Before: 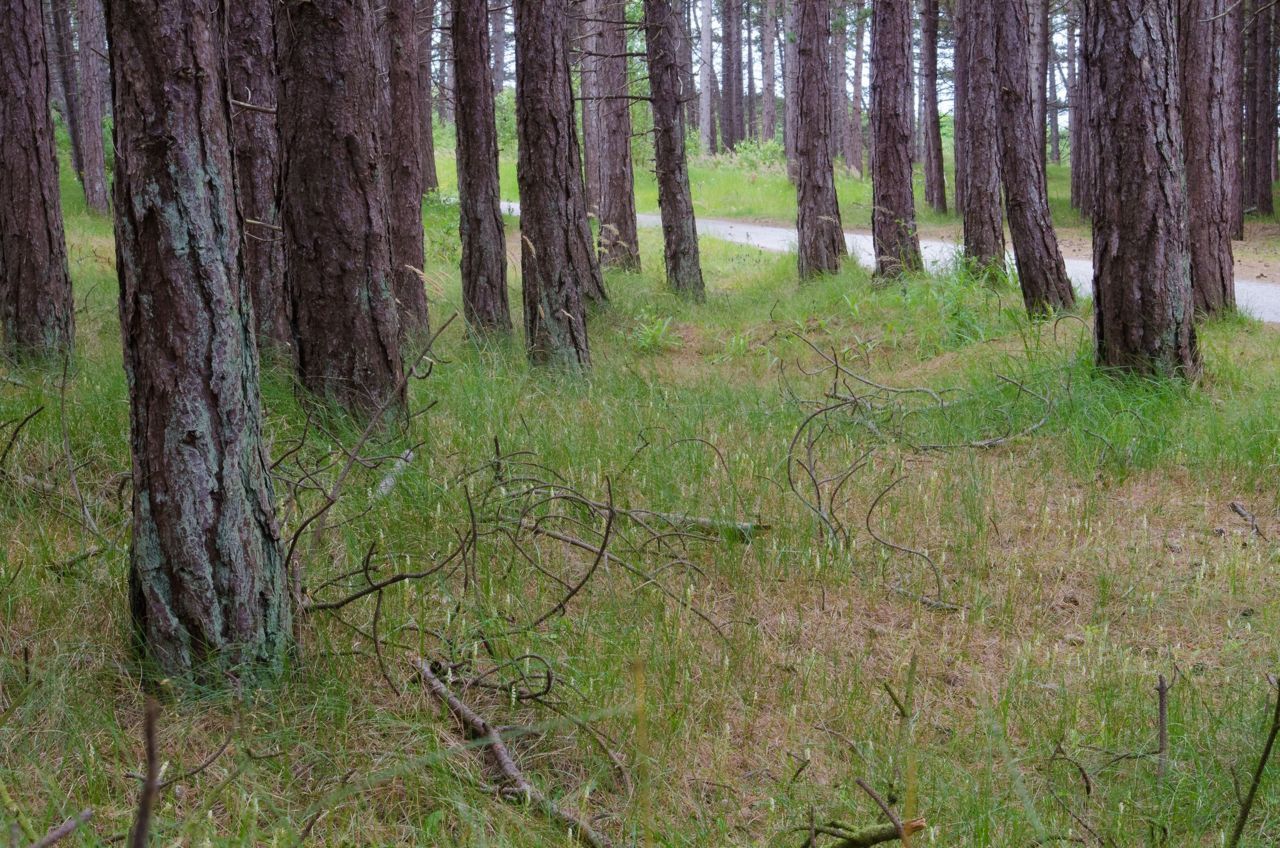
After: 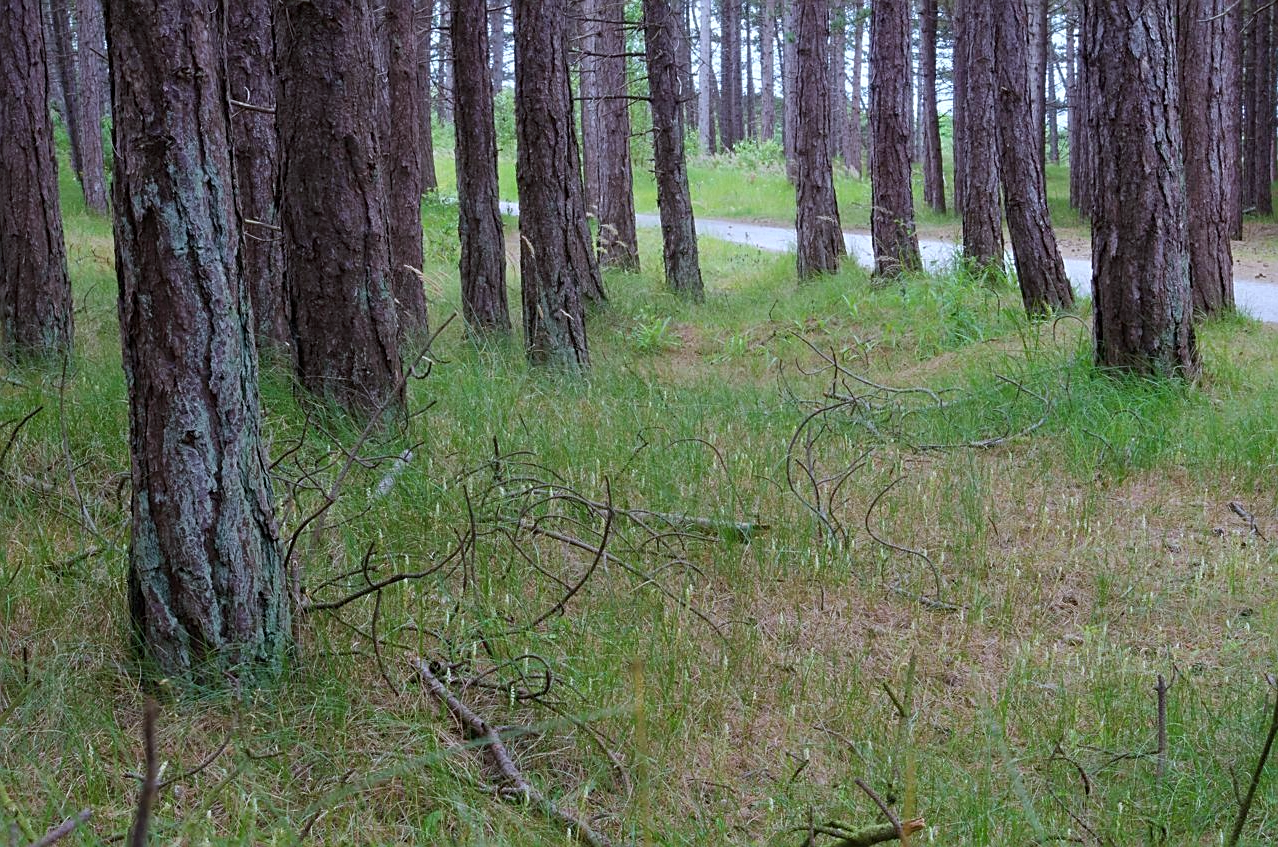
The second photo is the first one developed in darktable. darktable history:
crop and rotate: left 0.147%, bottom 0.014%
color calibration: x 0.367, y 0.376, temperature 4368.62 K
sharpen: on, module defaults
